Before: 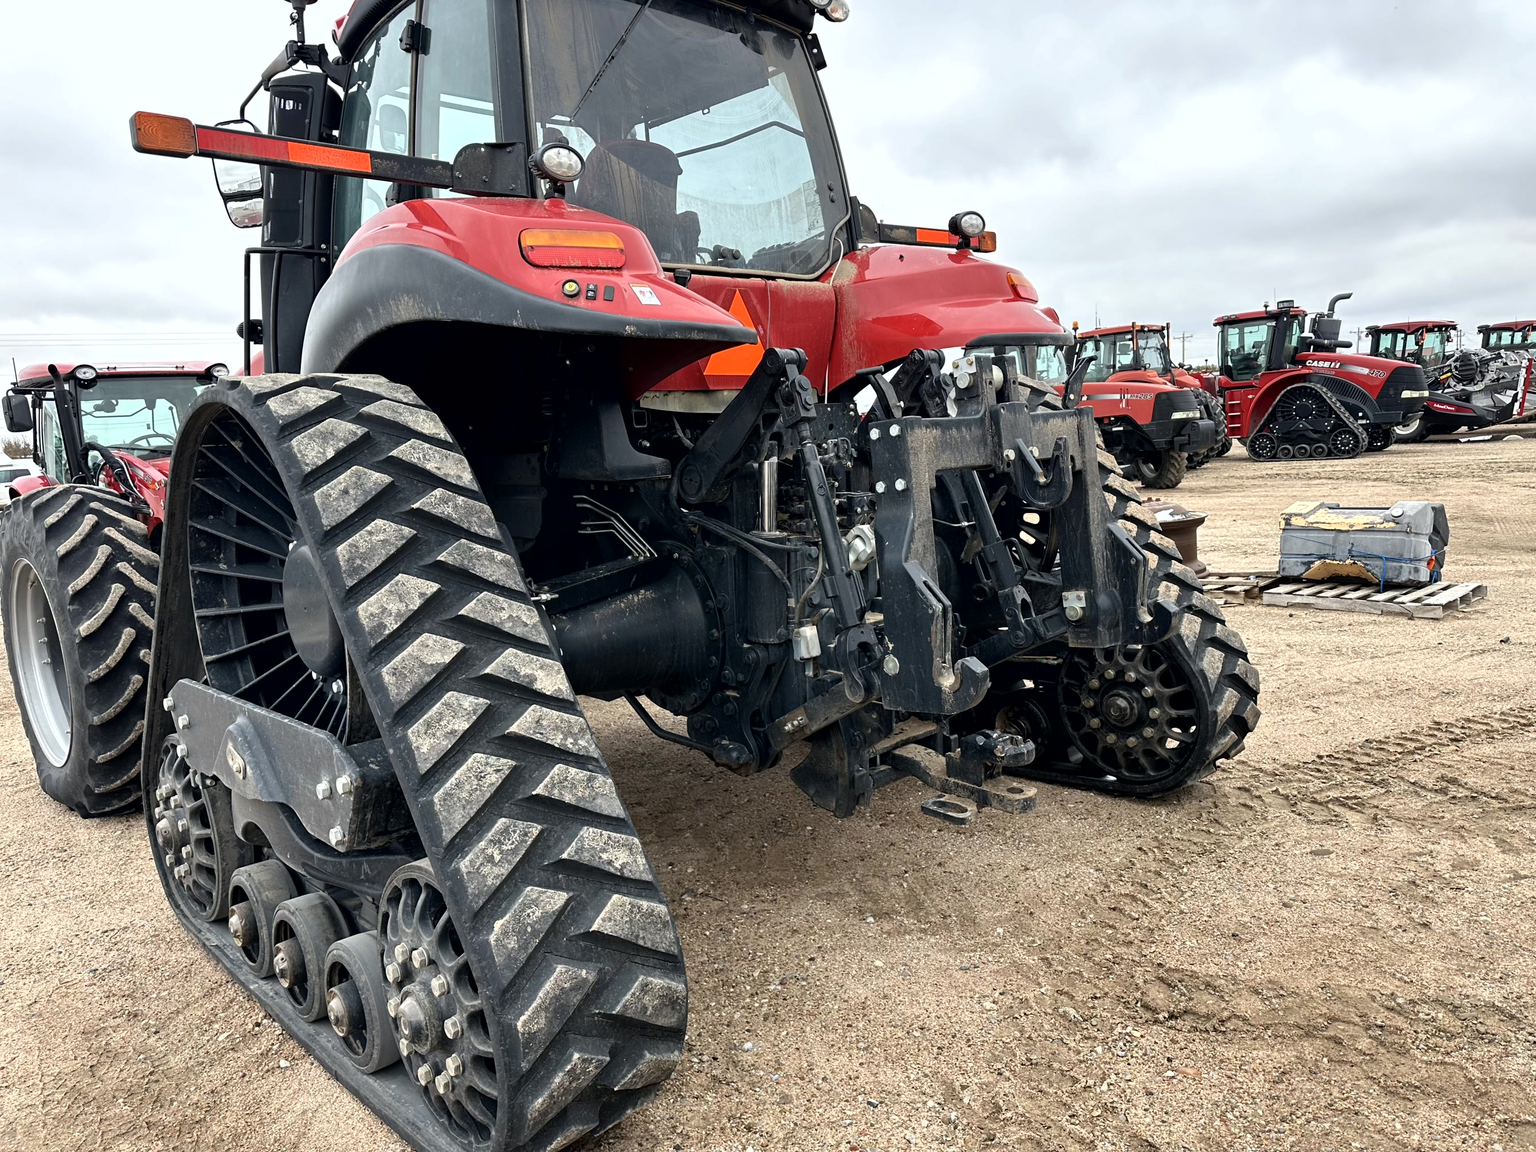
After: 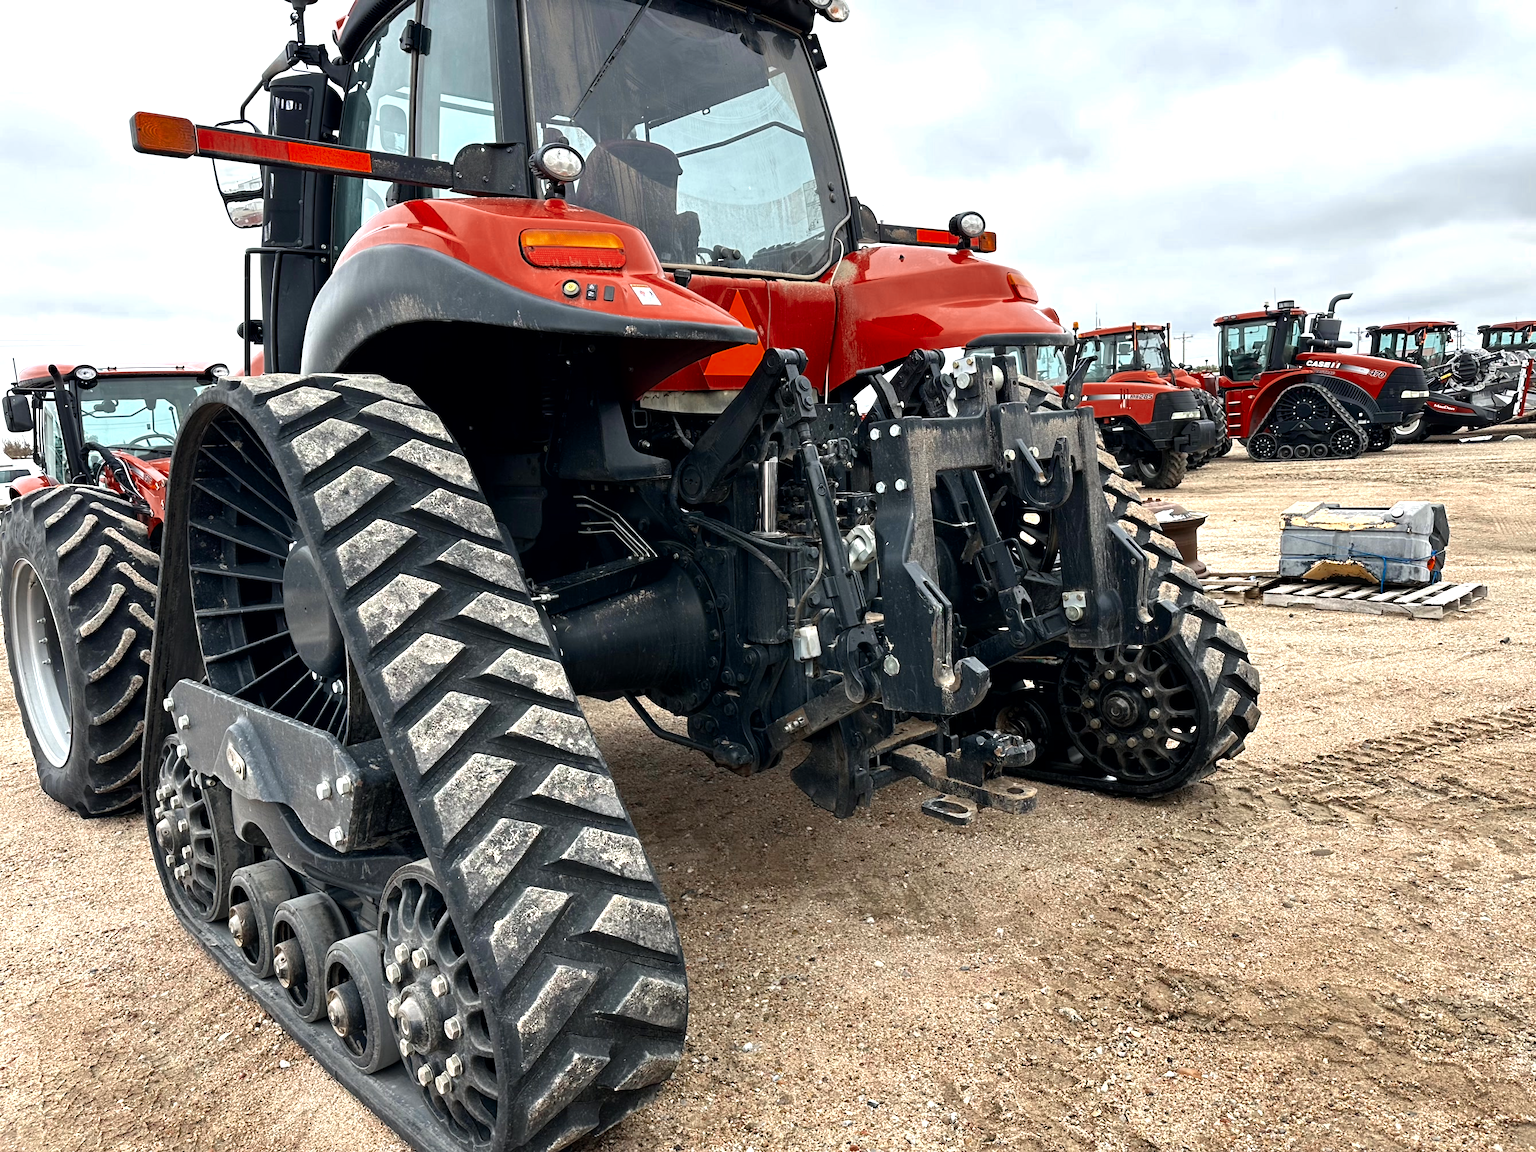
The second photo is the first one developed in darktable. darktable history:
color zones: curves: ch0 [(0, 0.5) (0.125, 0.4) (0.25, 0.5) (0.375, 0.4) (0.5, 0.4) (0.625, 0.35) (0.75, 0.35) (0.875, 0.5)]; ch1 [(0, 0.35) (0.125, 0.45) (0.25, 0.35) (0.375, 0.35) (0.5, 0.35) (0.625, 0.35) (0.75, 0.45) (0.875, 0.35)]; ch2 [(0, 0.6) (0.125, 0.5) (0.25, 0.5) (0.375, 0.6) (0.5, 0.6) (0.625, 0.5) (0.75, 0.5) (0.875, 0.5)]
color balance rgb: perceptual saturation grading › global saturation 25.607%, perceptual brilliance grading › highlights 10.183%, perceptual brilliance grading › shadows -5.059%
